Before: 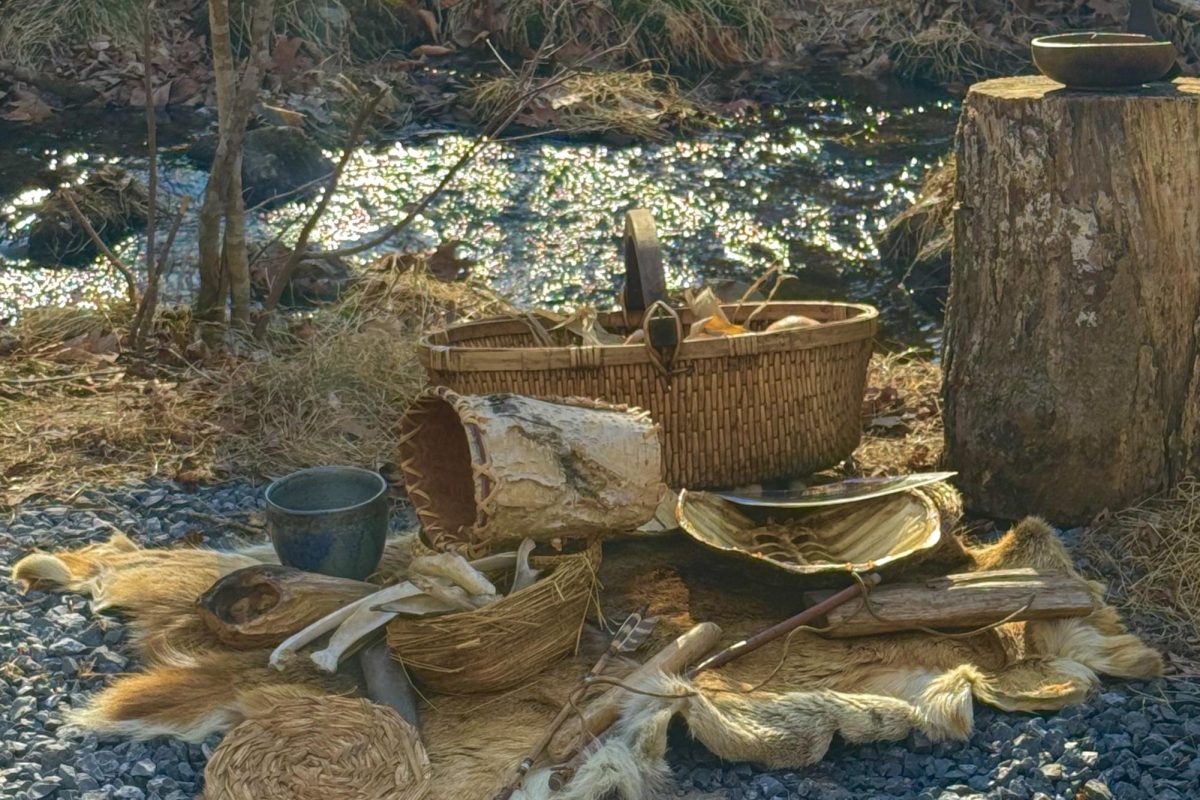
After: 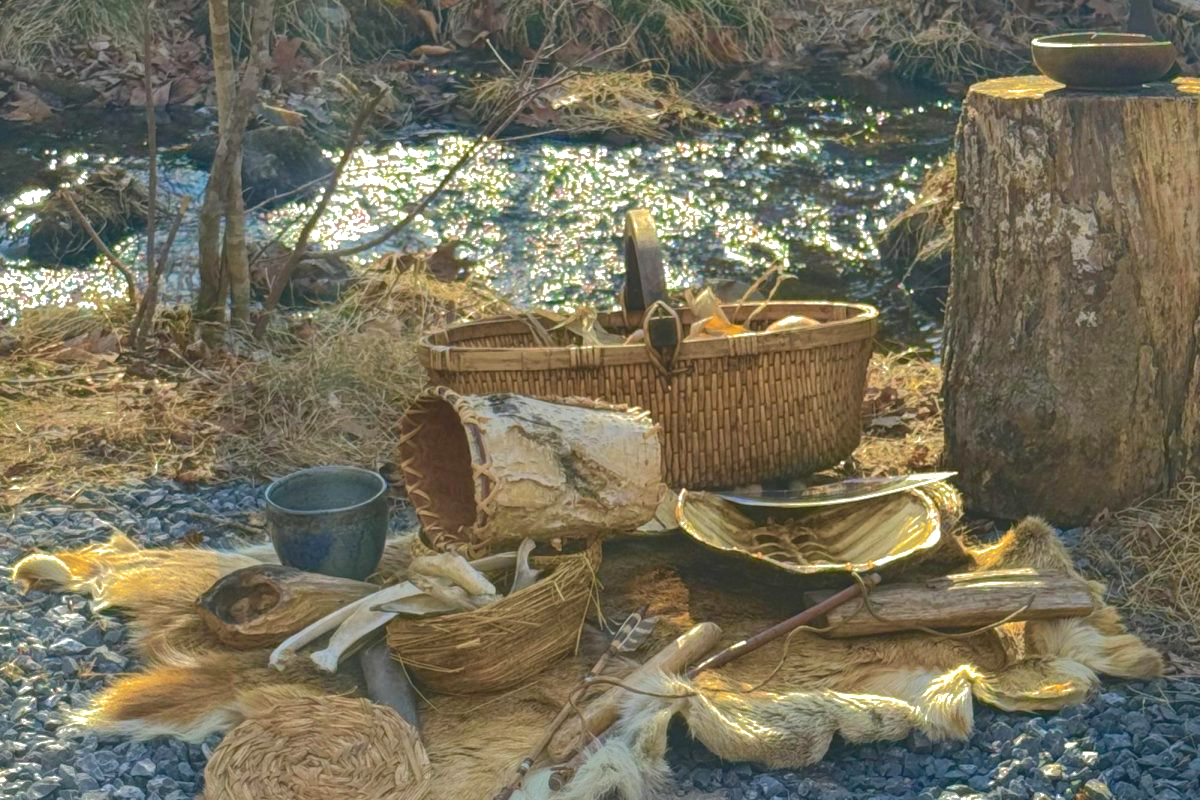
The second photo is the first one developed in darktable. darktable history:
shadows and highlights: shadows 38.89, highlights -74.05
exposure: black level correction -0.002, exposure 0.532 EV, compensate highlight preservation false
